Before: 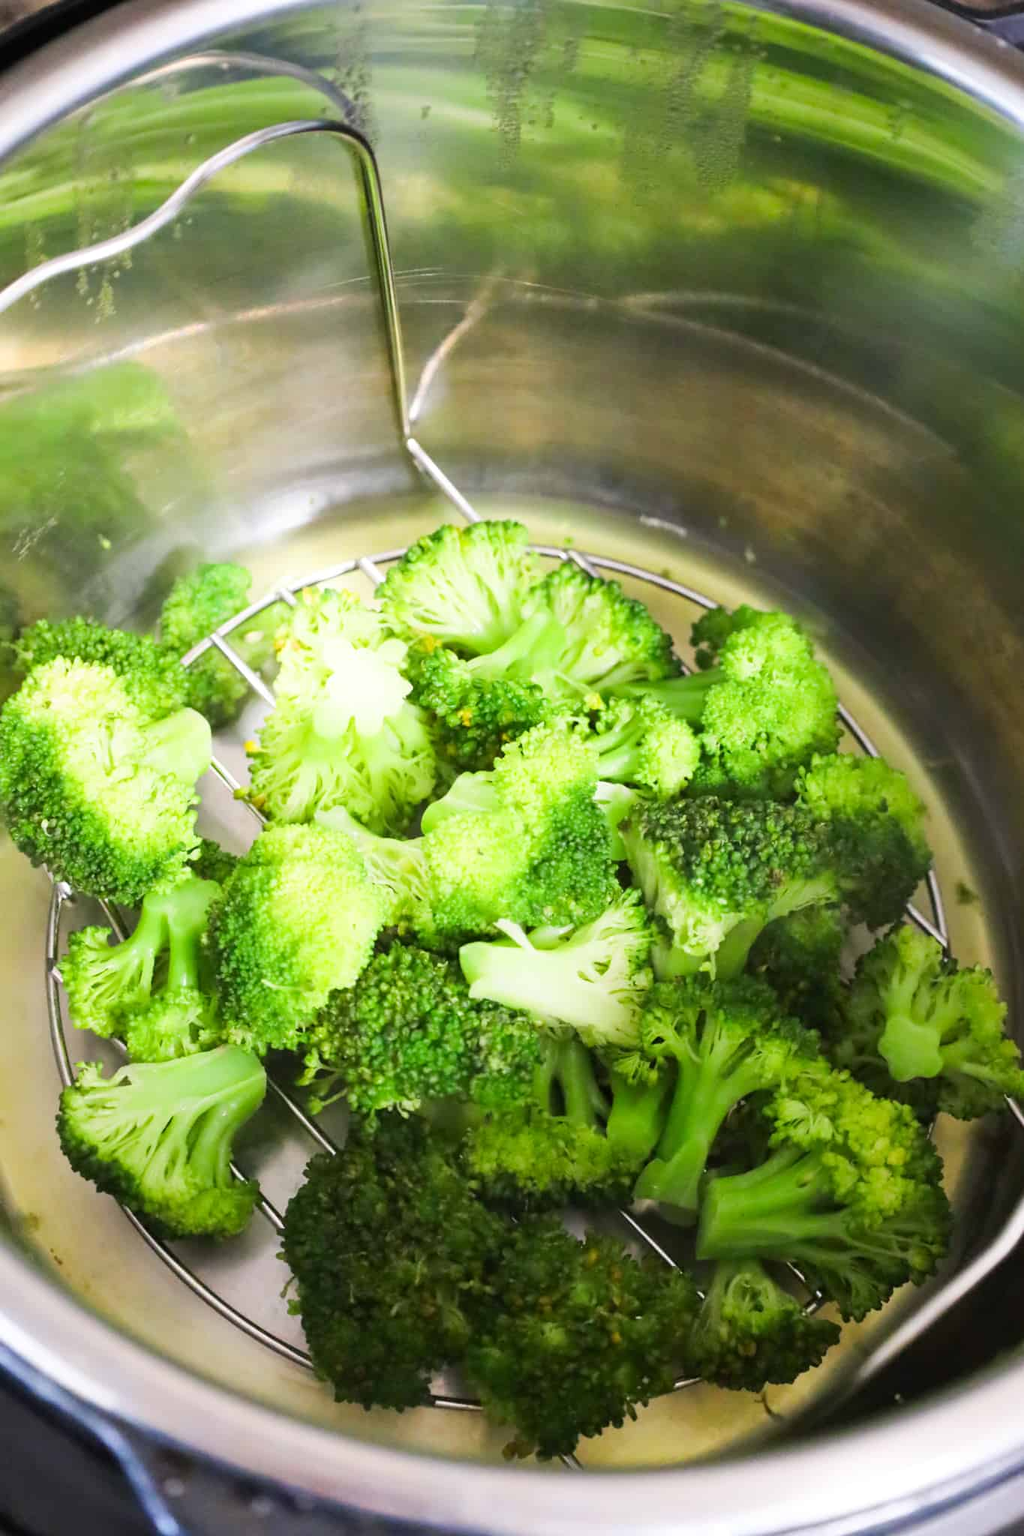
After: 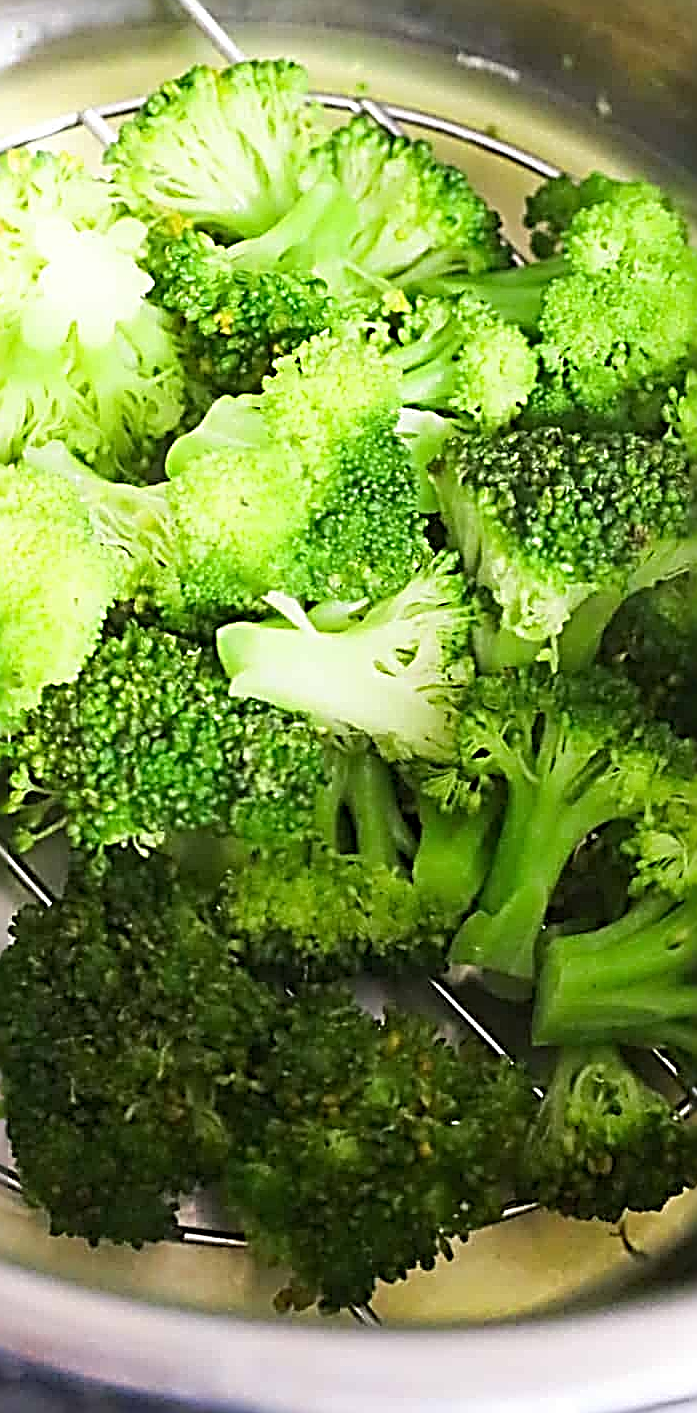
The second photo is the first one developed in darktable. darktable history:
crop and rotate: left 29.031%, top 30.993%, right 19.862%
sharpen: radius 3.142, amount 1.731
